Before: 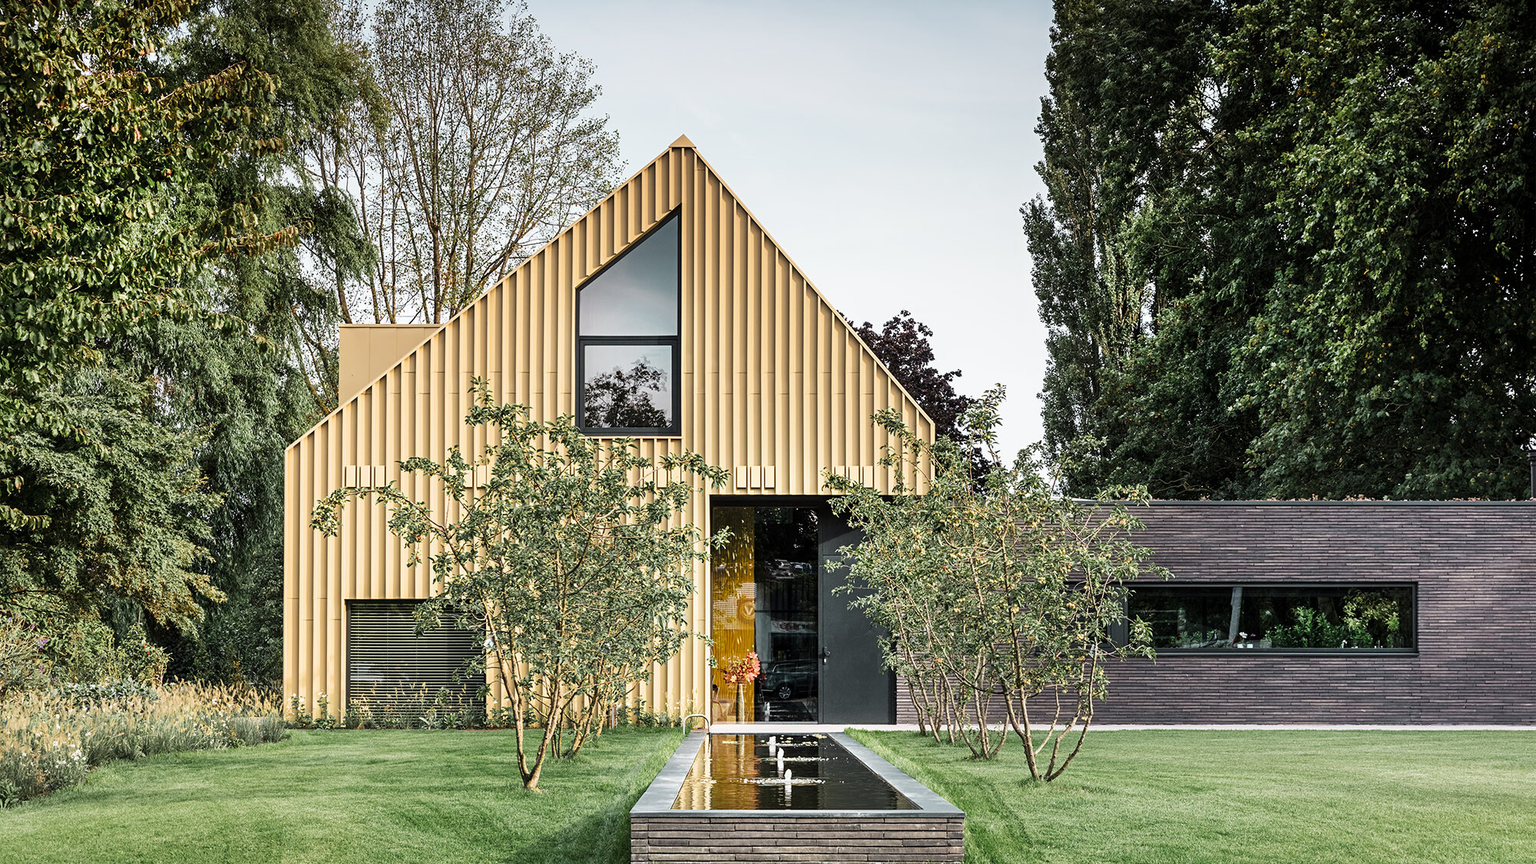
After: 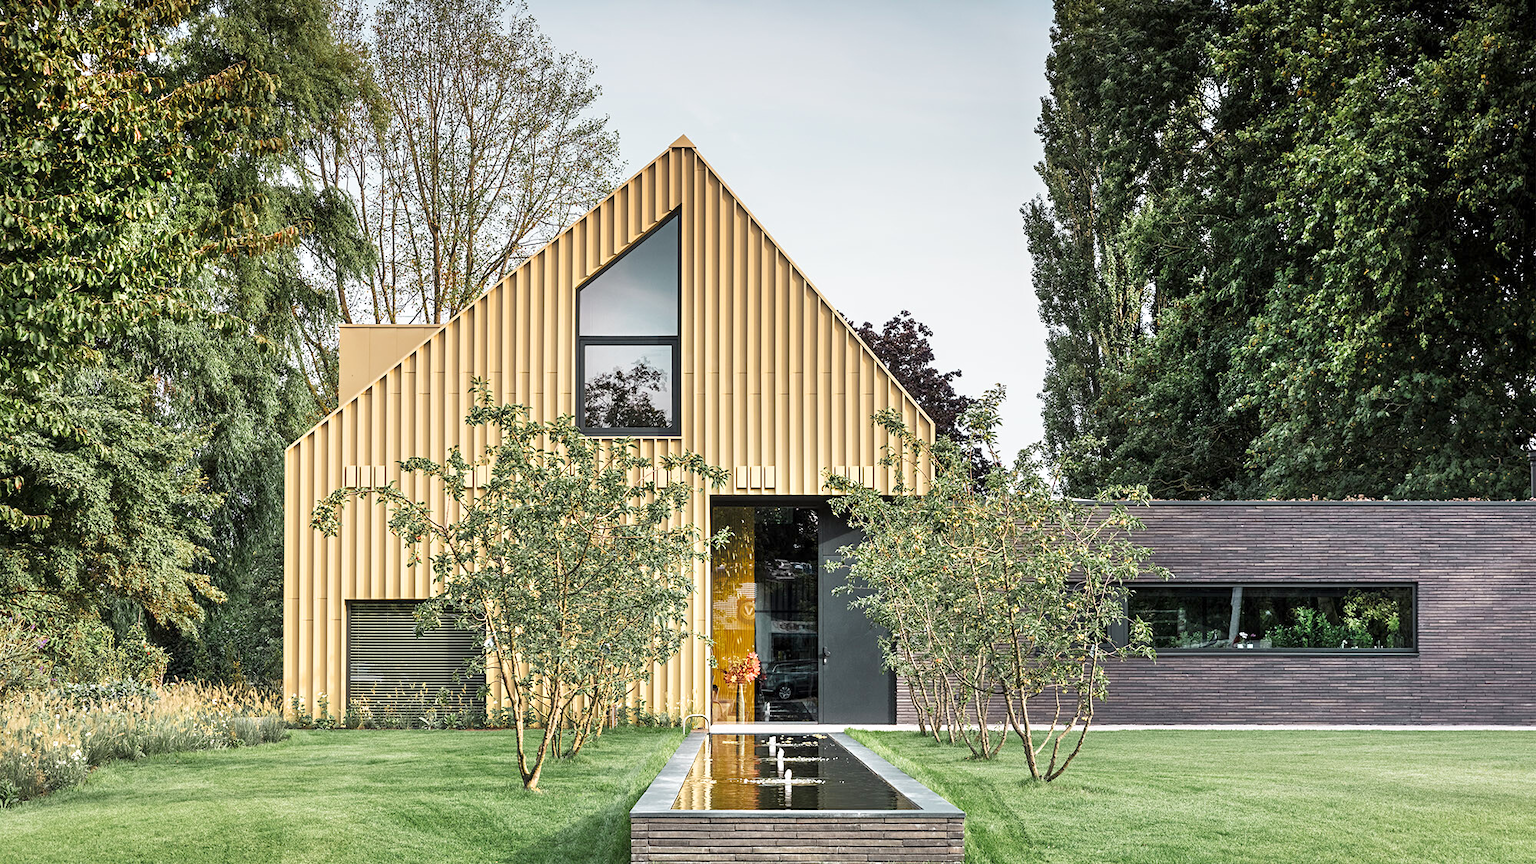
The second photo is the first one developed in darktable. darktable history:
tone equalizer: -8 EV 0.976 EV, -7 EV 0.981 EV, -6 EV 1.03 EV, -5 EV 1.01 EV, -4 EV 1.02 EV, -3 EV 0.735 EV, -2 EV 0.504 EV, -1 EV 0.265 EV
